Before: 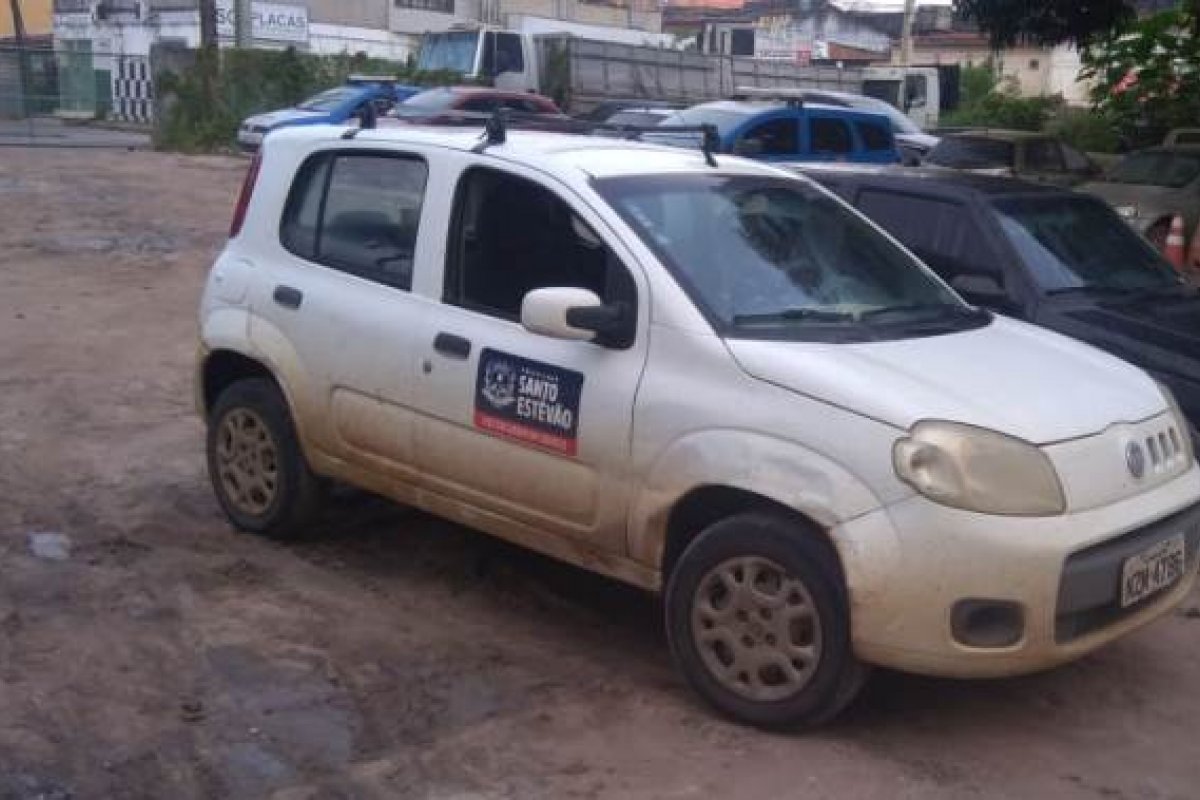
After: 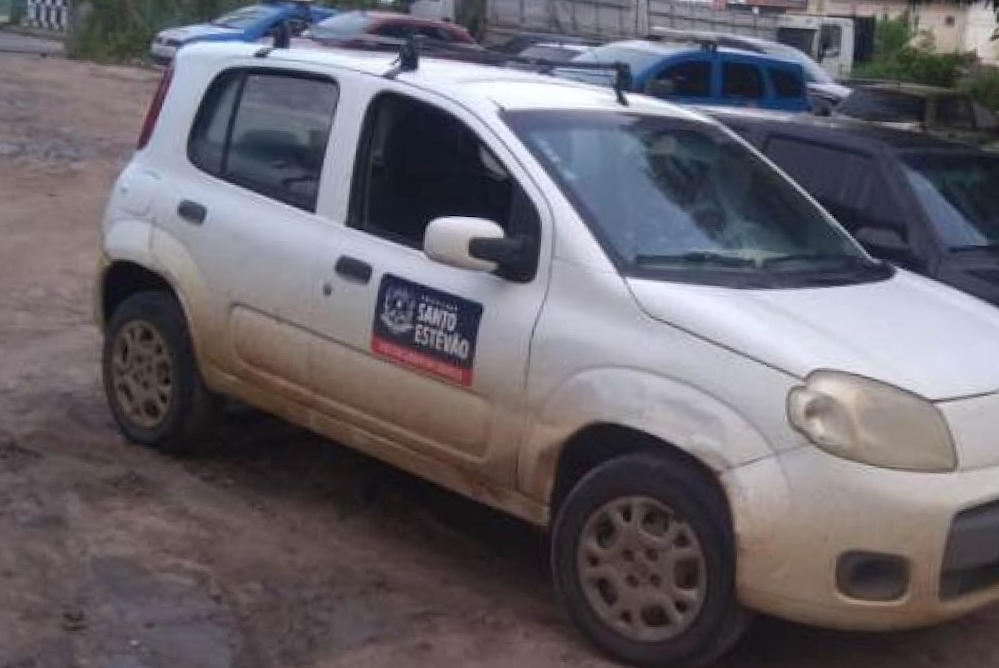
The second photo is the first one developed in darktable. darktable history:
crop and rotate: angle -3.16°, left 5.139%, top 5.228%, right 4.779%, bottom 4.473%
